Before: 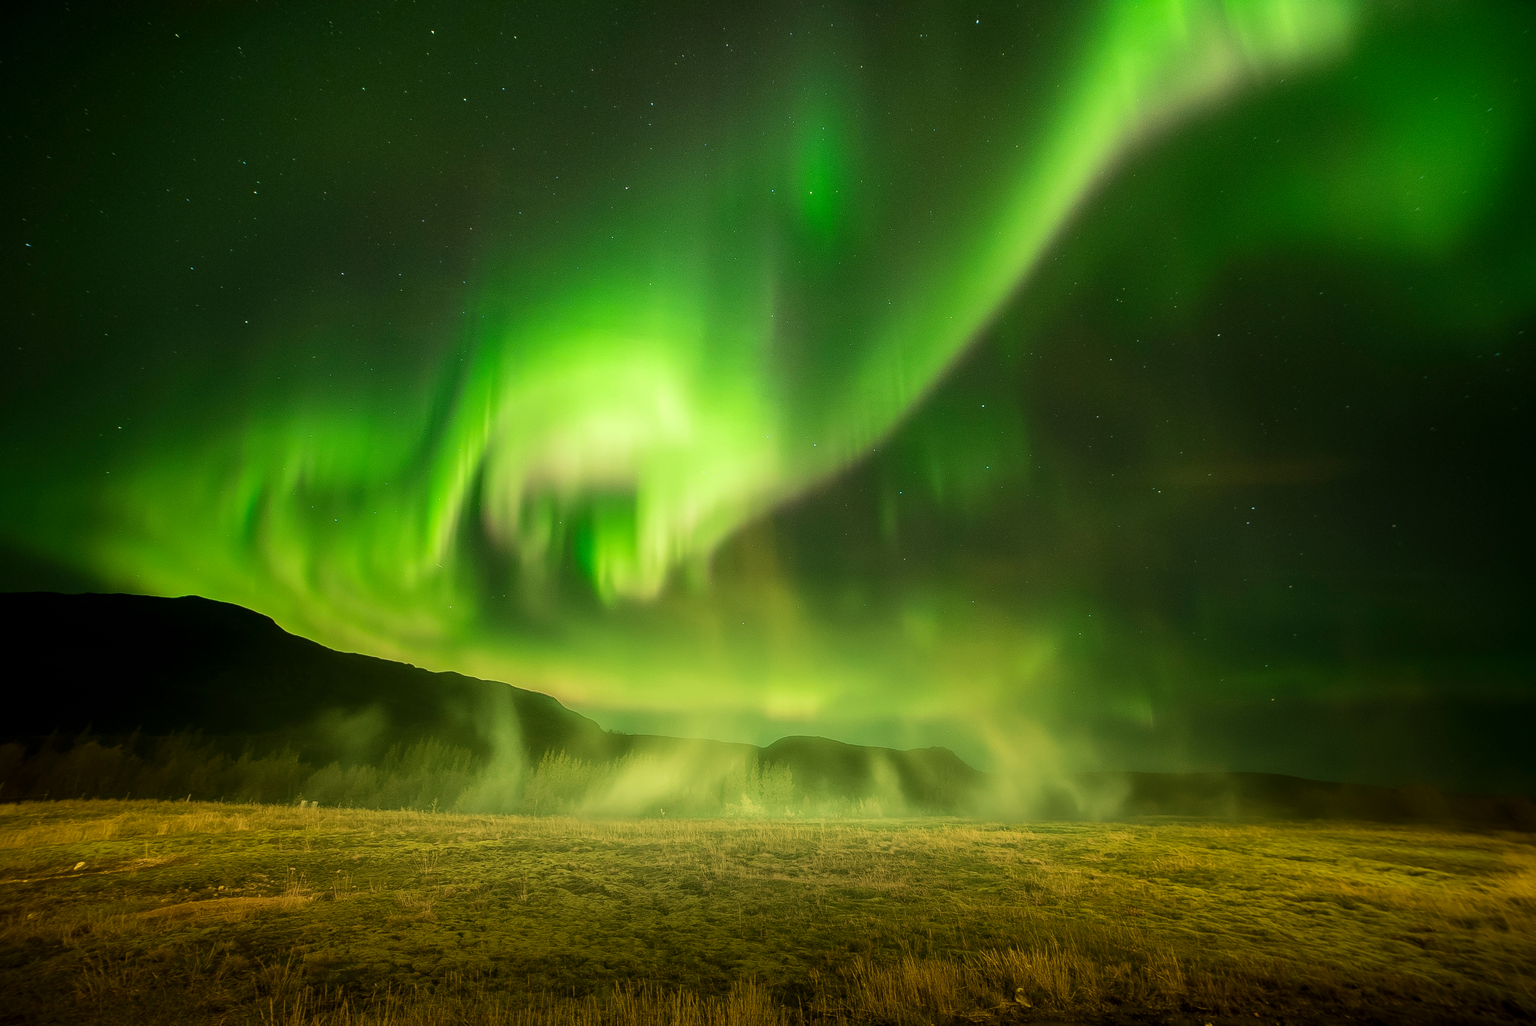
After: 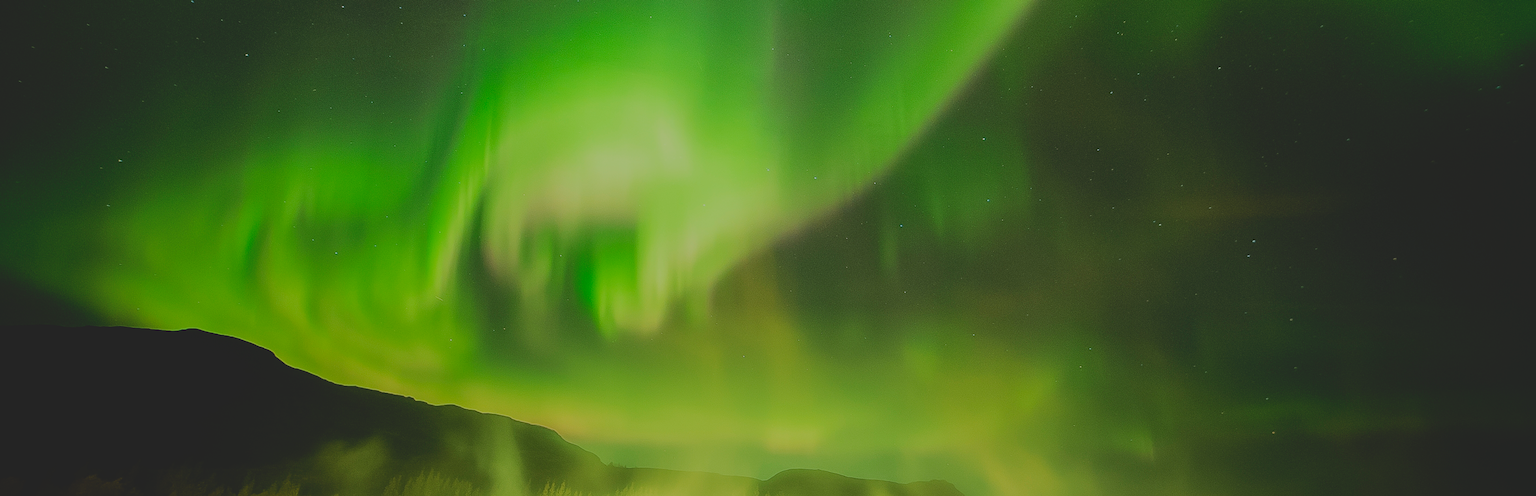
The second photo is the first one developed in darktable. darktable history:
sharpen: amount 0.2
contrast brightness saturation: contrast -0.28
crop and rotate: top 26.056%, bottom 25.543%
filmic rgb: black relative exposure -7.65 EV, white relative exposure 4.56 EV, hardness 3.61
